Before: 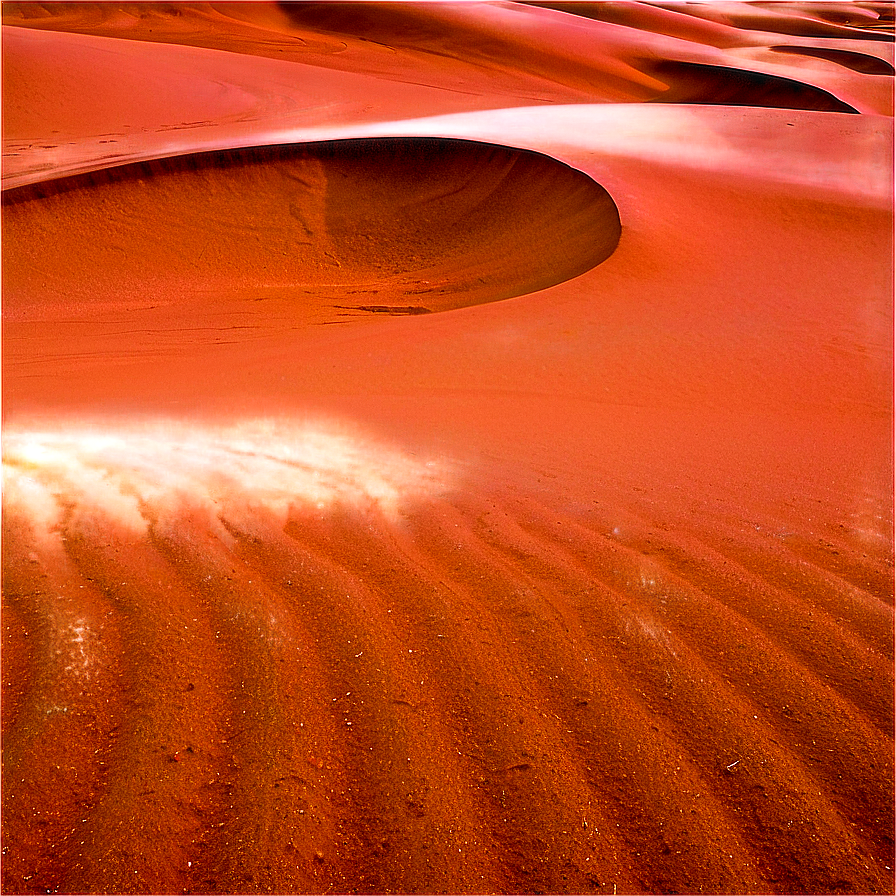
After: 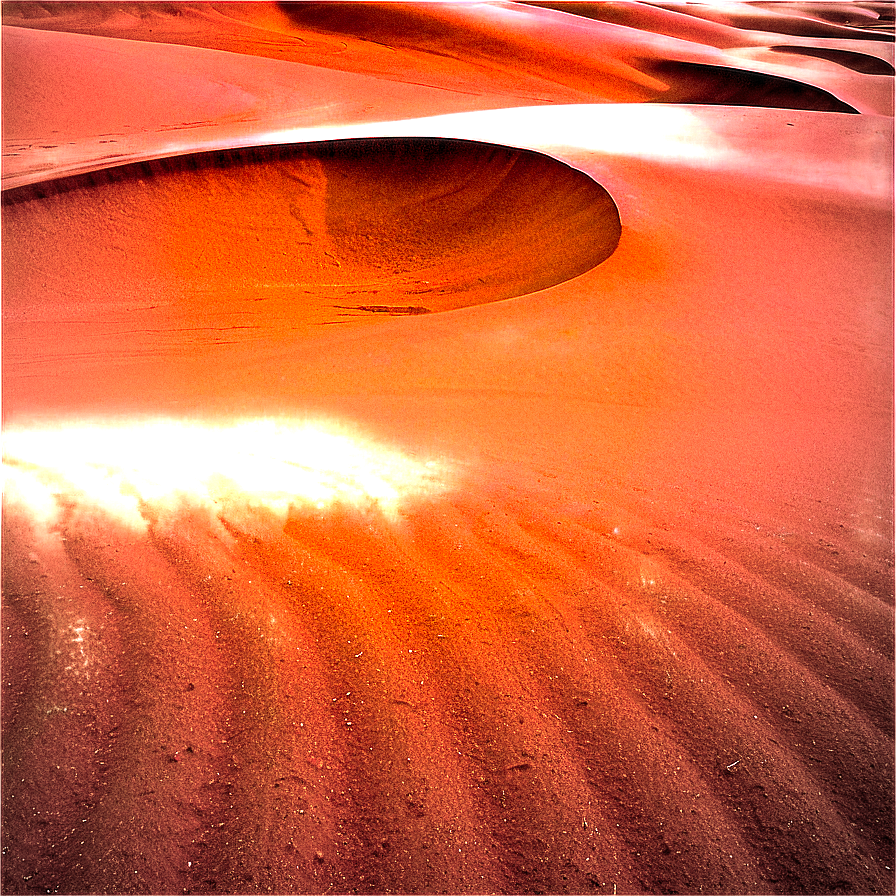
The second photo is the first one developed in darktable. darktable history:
levels: levels [0.012, 0.367, 0.697]
vignetting: fall-off start 72.14%, fall-off radius 108.07%, brightness -0.713, saturation -0.488, center (-0.054, -0.359), width/height ratio 0.729
grain: coarseness 0.09 ISO, strength 40%
